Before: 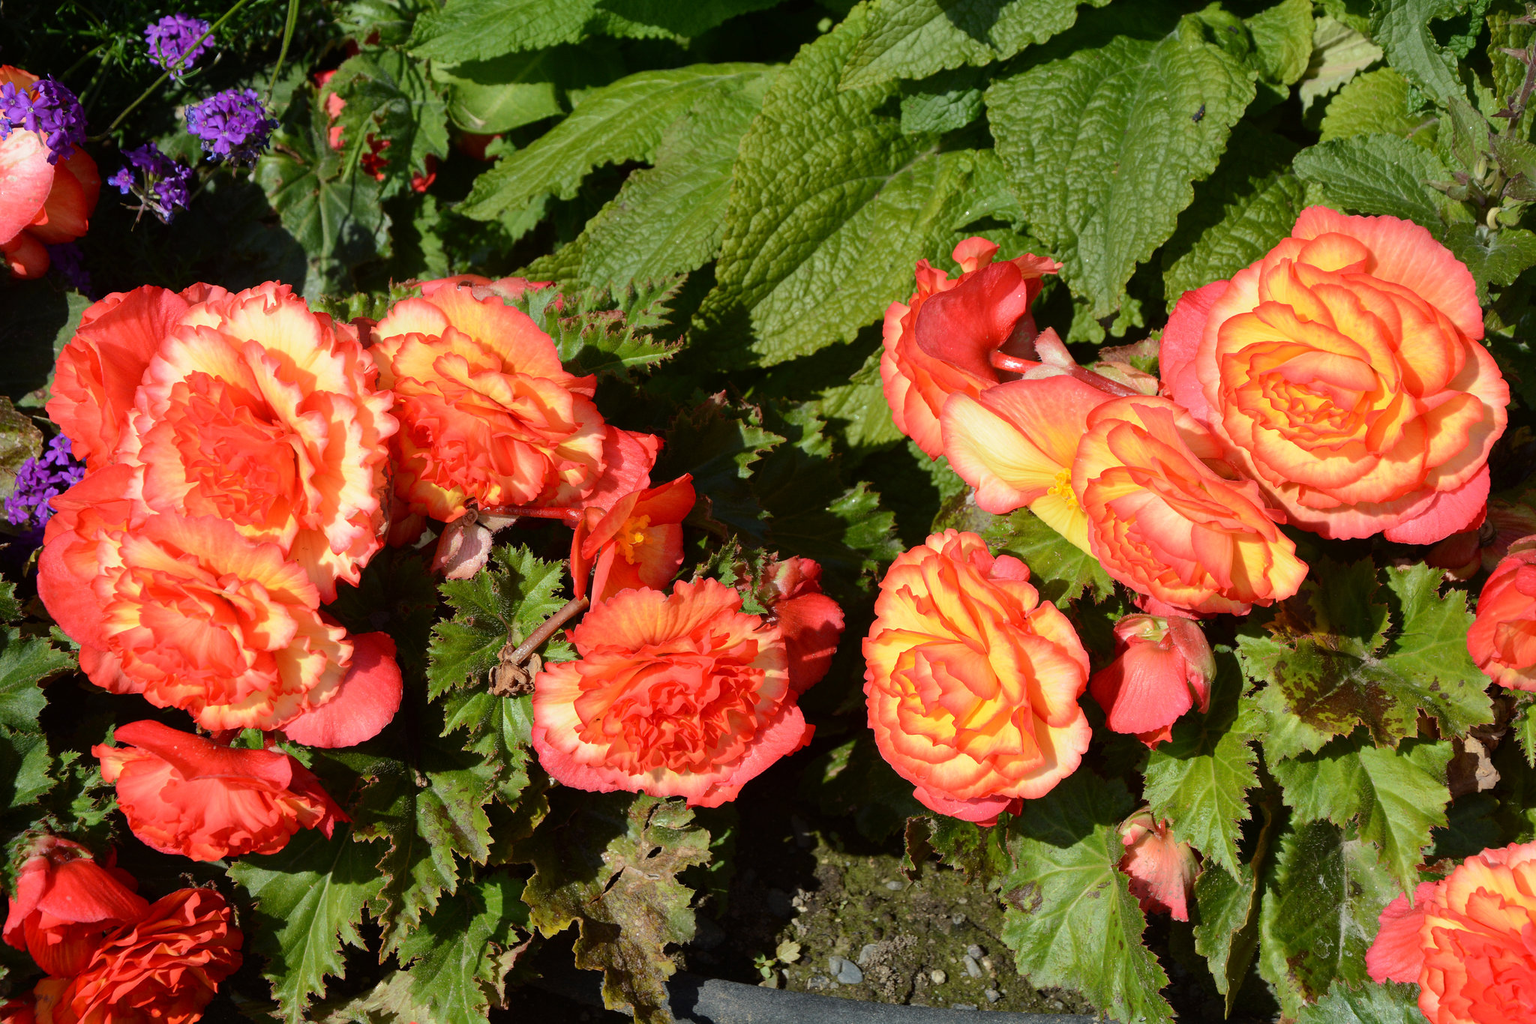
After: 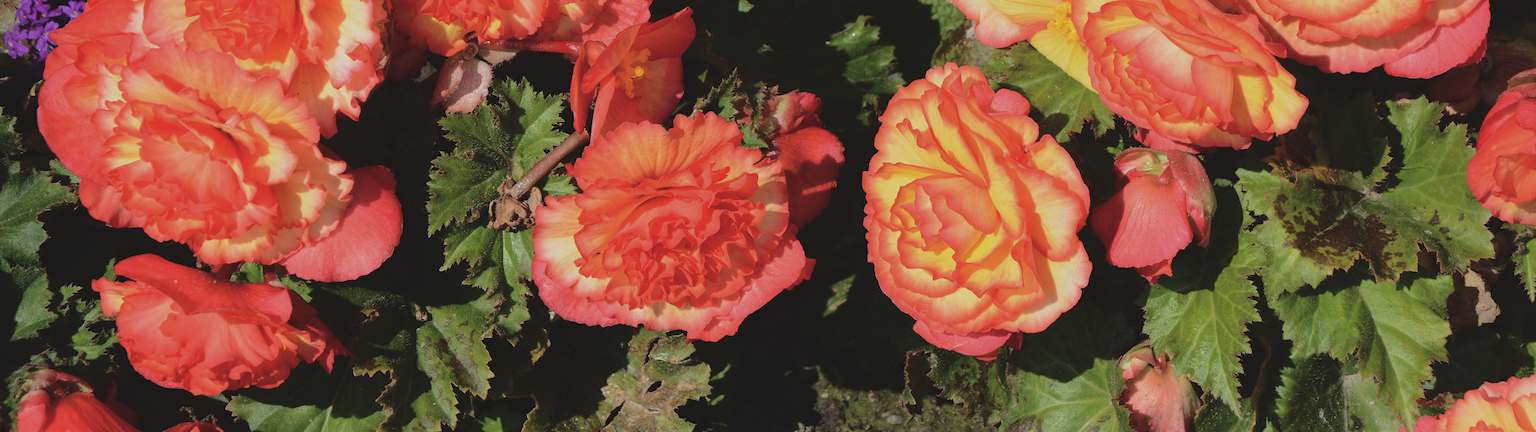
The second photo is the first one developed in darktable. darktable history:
crop: top 45.551%, bottom 12.262%
fill light: exposure -2 EV, width 8.6
exposure: black level correction -0.036, exposure -0.497 EV, compensate highlight preservation false
